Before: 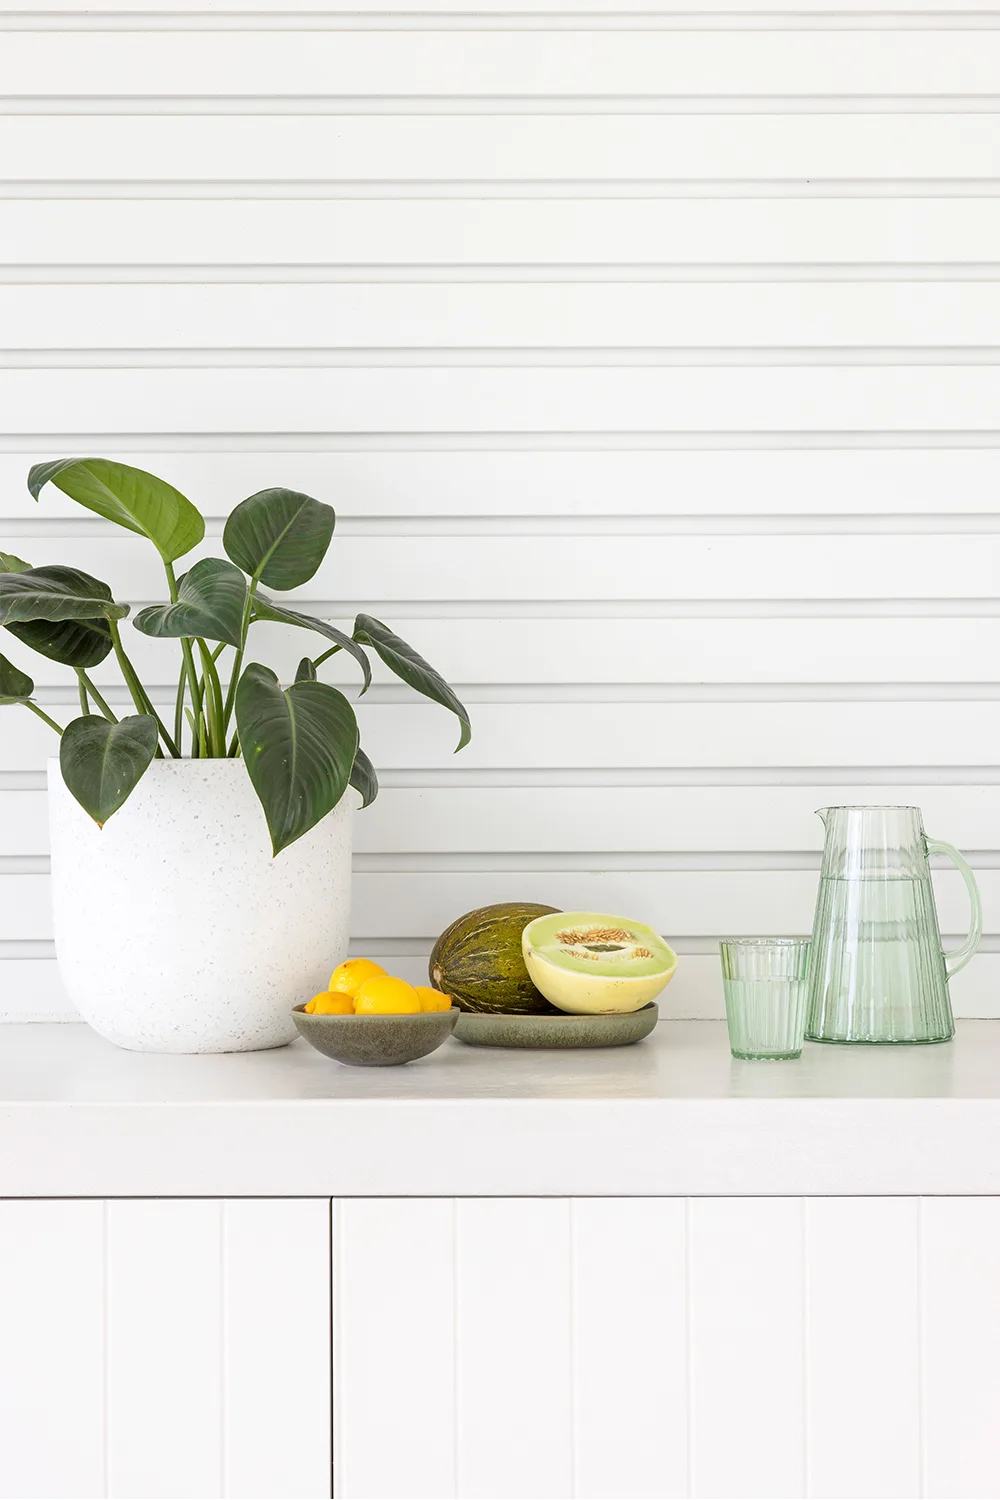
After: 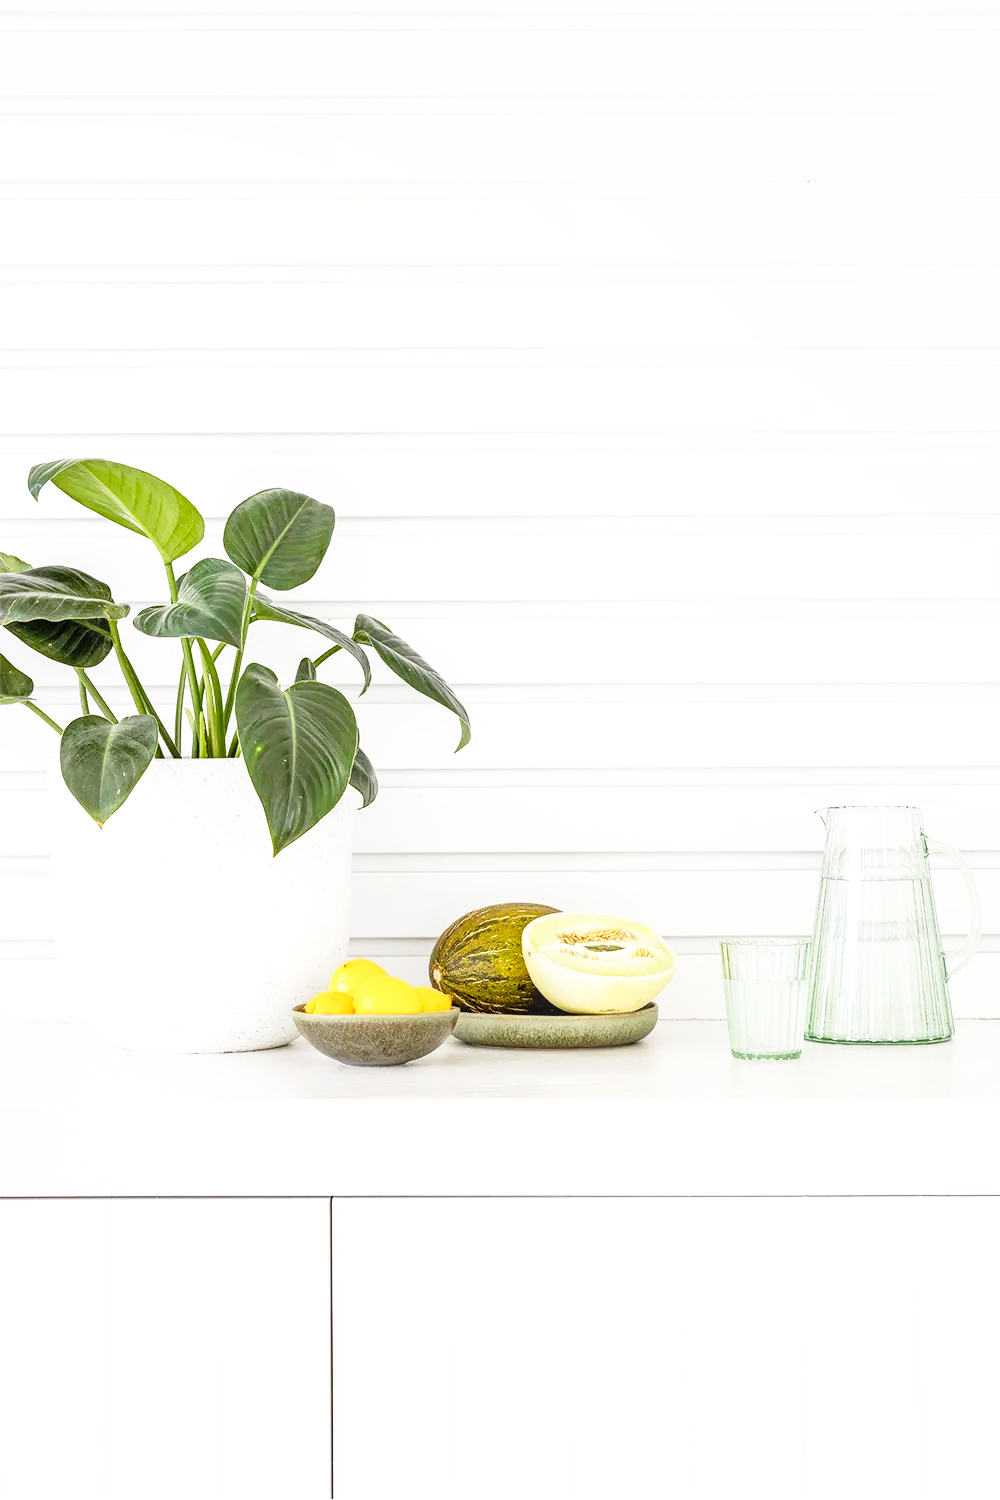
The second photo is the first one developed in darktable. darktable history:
local contrast: on, module defaults
base curve: curves: ch0 [(0, 0) (0.012, 0.01) (0.073, 0.168) (0.31, 0.711) (0.645, 0.957) (1, 1)], preserve colors none
